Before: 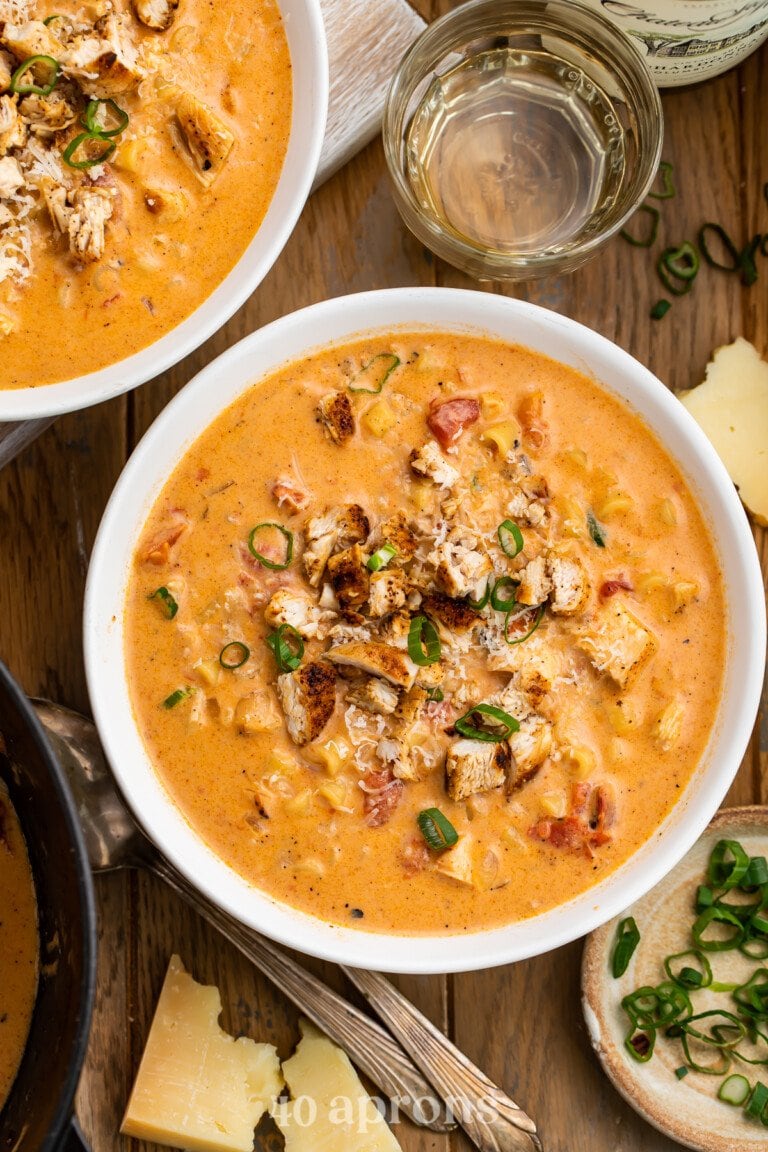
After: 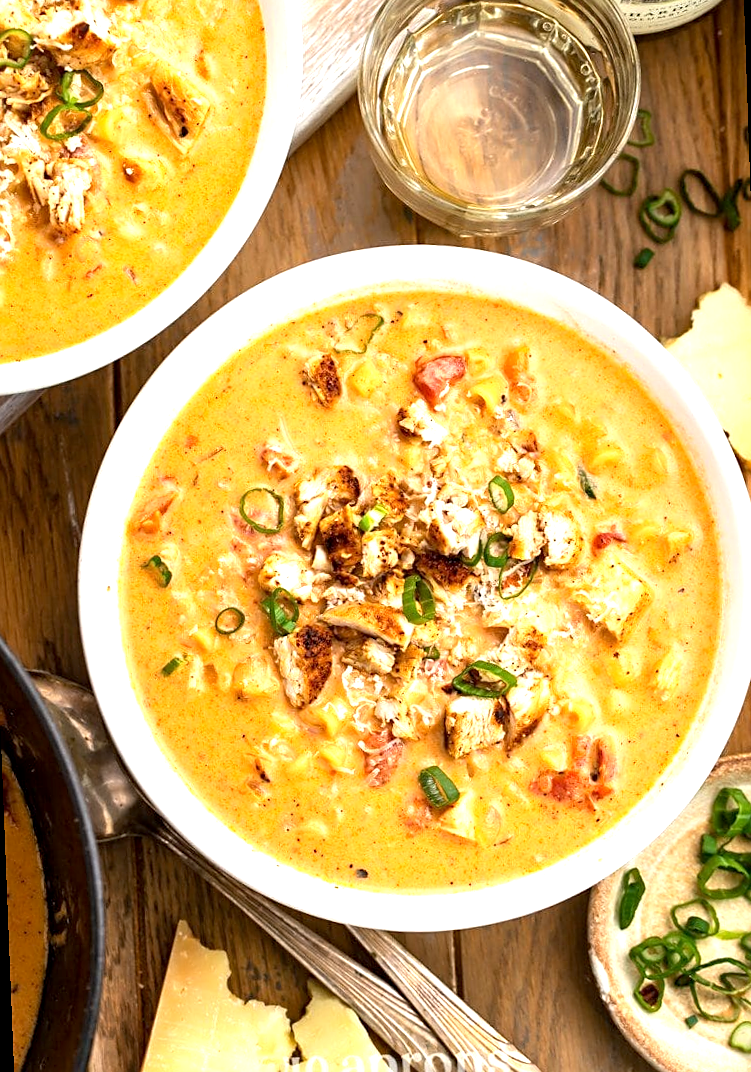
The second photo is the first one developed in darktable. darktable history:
sharpen: radius 1.864, amount 0.398, threshold 1.271
rotate and perspective: rotation -2.12°, lens shift (vertical) 0.009, lens shift (horizontal) -0.008, automatic cropping original format, crop left 0.036, crop right 0.964, crop top 0.05, crop bottom 0.959
exposure: black level correction 0.001, exposure 1 EV, compensate highlight preservation false
